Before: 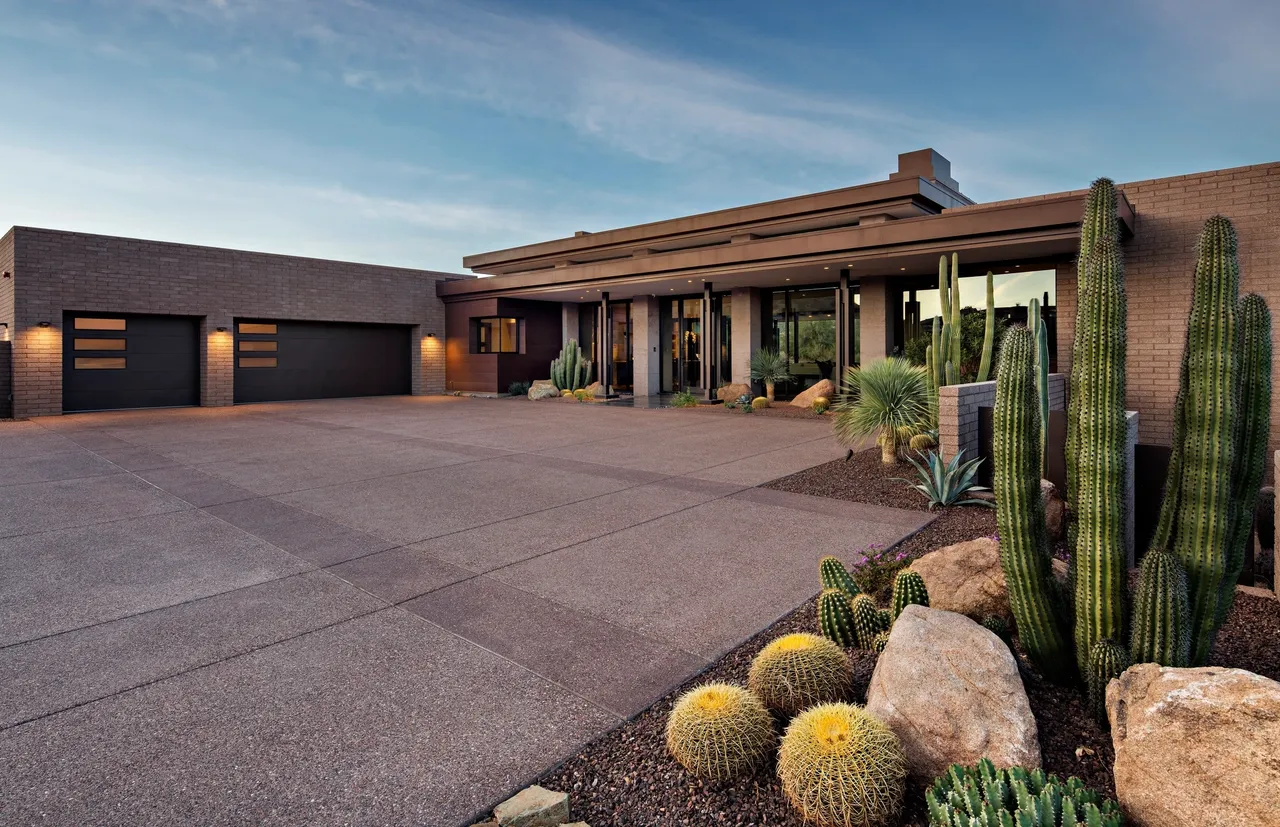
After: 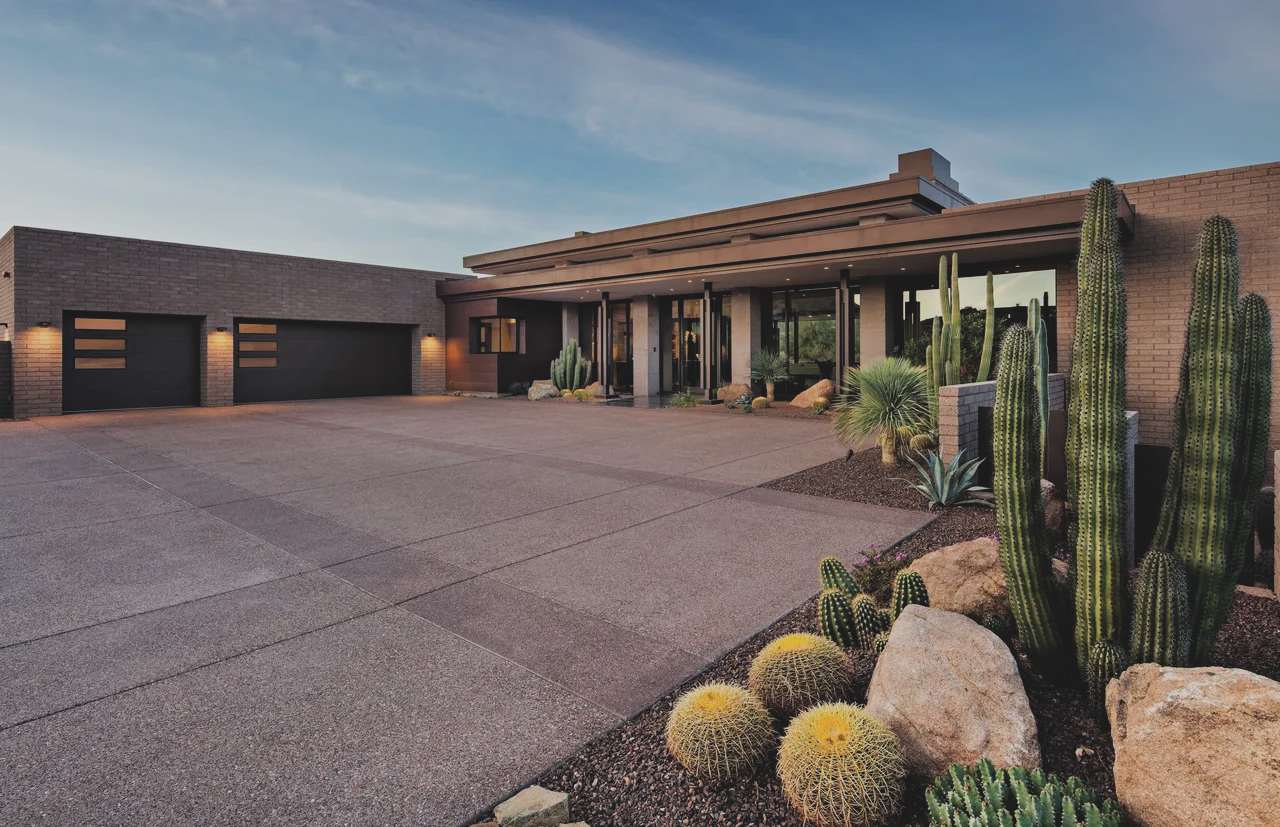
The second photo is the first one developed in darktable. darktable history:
filmic rgb: black relative exposure -7.65 EV, white relative exposure 4.56 EV, hardness 3.61, contrast 1.05
exposure: black level correction -0.025, exposure -0.117 EV, compensate highlight preservation false
